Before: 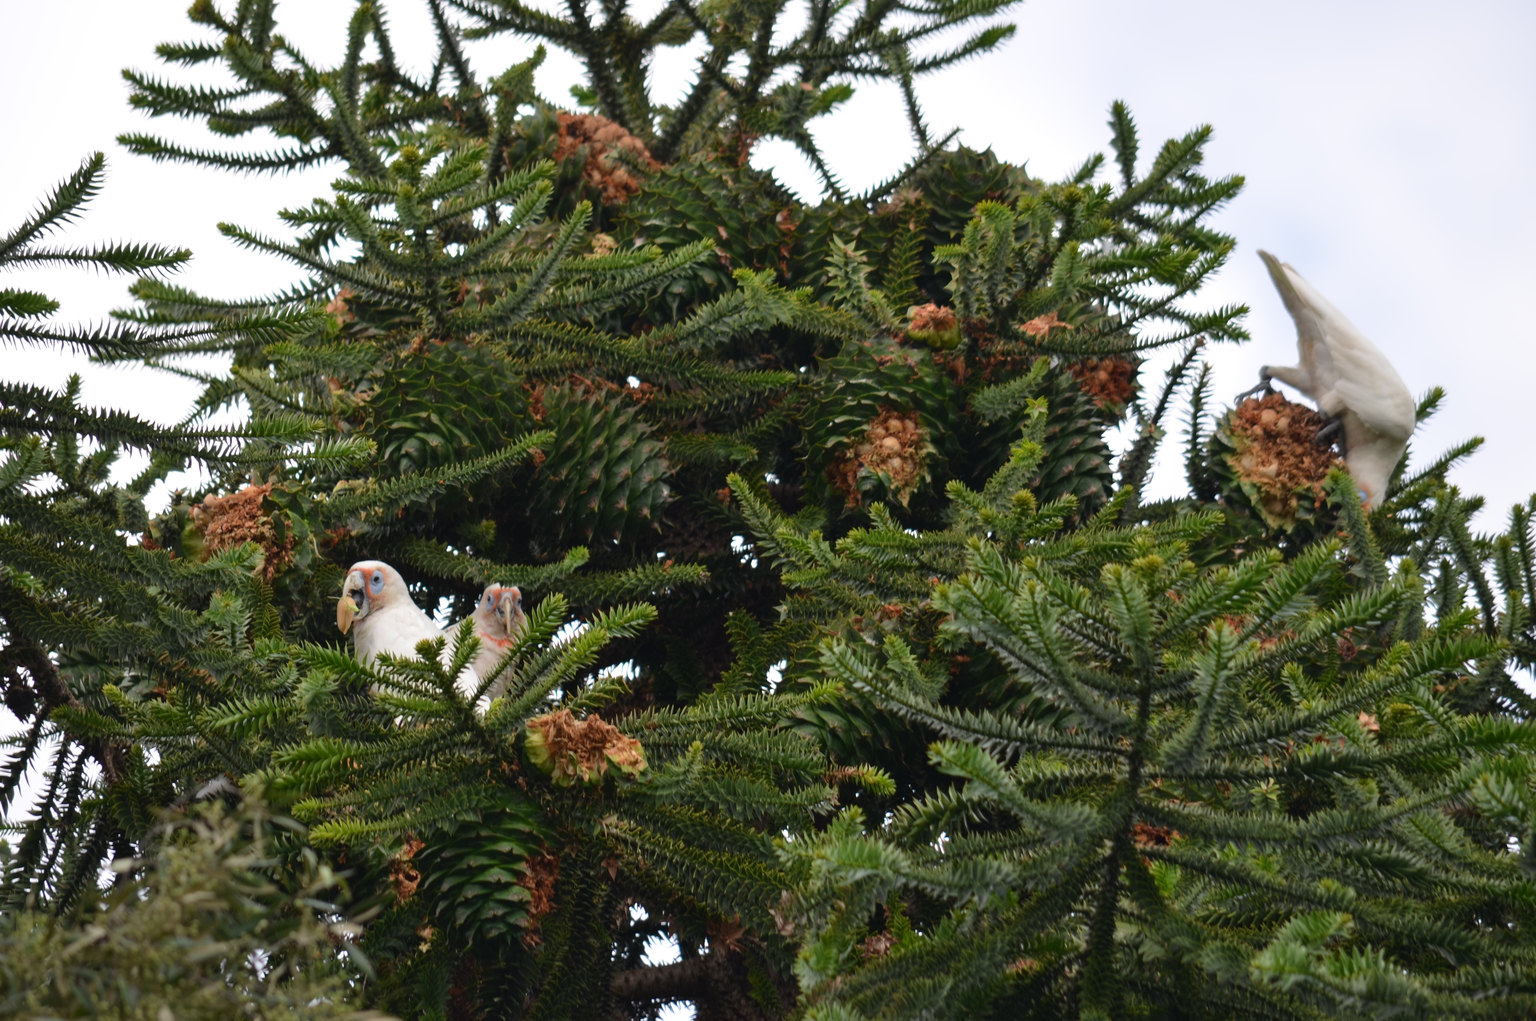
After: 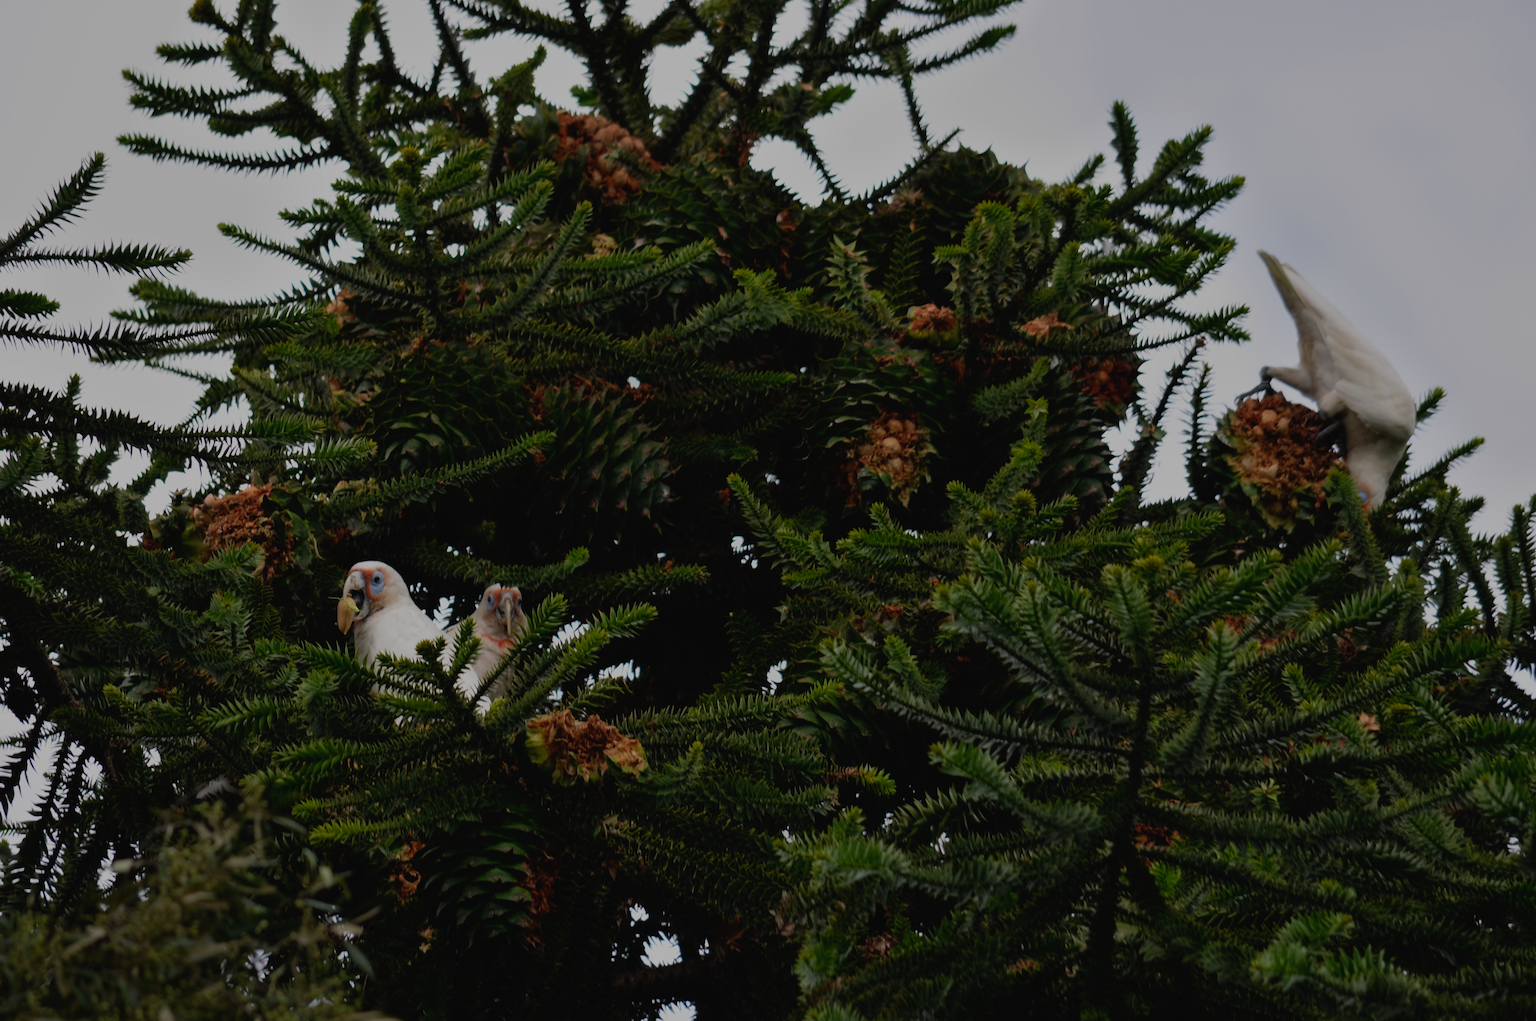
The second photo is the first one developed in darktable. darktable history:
tone equalizer: -8 EV -1.98 EV, -7 EV -1.99 EV, -6 EV -1.99 EV, -5 EV -1.99 EV, -4 EV -1.99 EV, -3 EV -1.97 EV, -2 EV -1.99 EV, -1 EV -1.61 EV, +0 EV -1.97 EV, mask exposure compensation -0.496 EV
exposure: compensate highlight preservation false
tone curve: curves: ch0 [(0, 0.019) (0.066, 0.043) (0.189, 0.182) (0.359, 0.417) (0.485, 0.576) (0.656, 0.734) (0.851, 0.861) (0.997, 0.959)]; ch1 [(0, 0) (0.179, 0.123) (0.381, 0.36) (0.425, 0.41) (0.474, 0.472) (0.499, 0.501) (0.514, 0.517) (0.571, 0.584) (0.649, 0.677) (0.812, 0.856) (1, 1)]; ch2 [(0, 0) (0.246, 0.214) (0.421, 0.427) (0.459, 0.484) (0.5, 0.504) (0.518, 0.523) (0.529, 0.544) (0.56, 0.581) (0.617, 0.631) (0.744, 0.734) (0.867, 0.821) (0.993, 0.889)], preserve colors none
